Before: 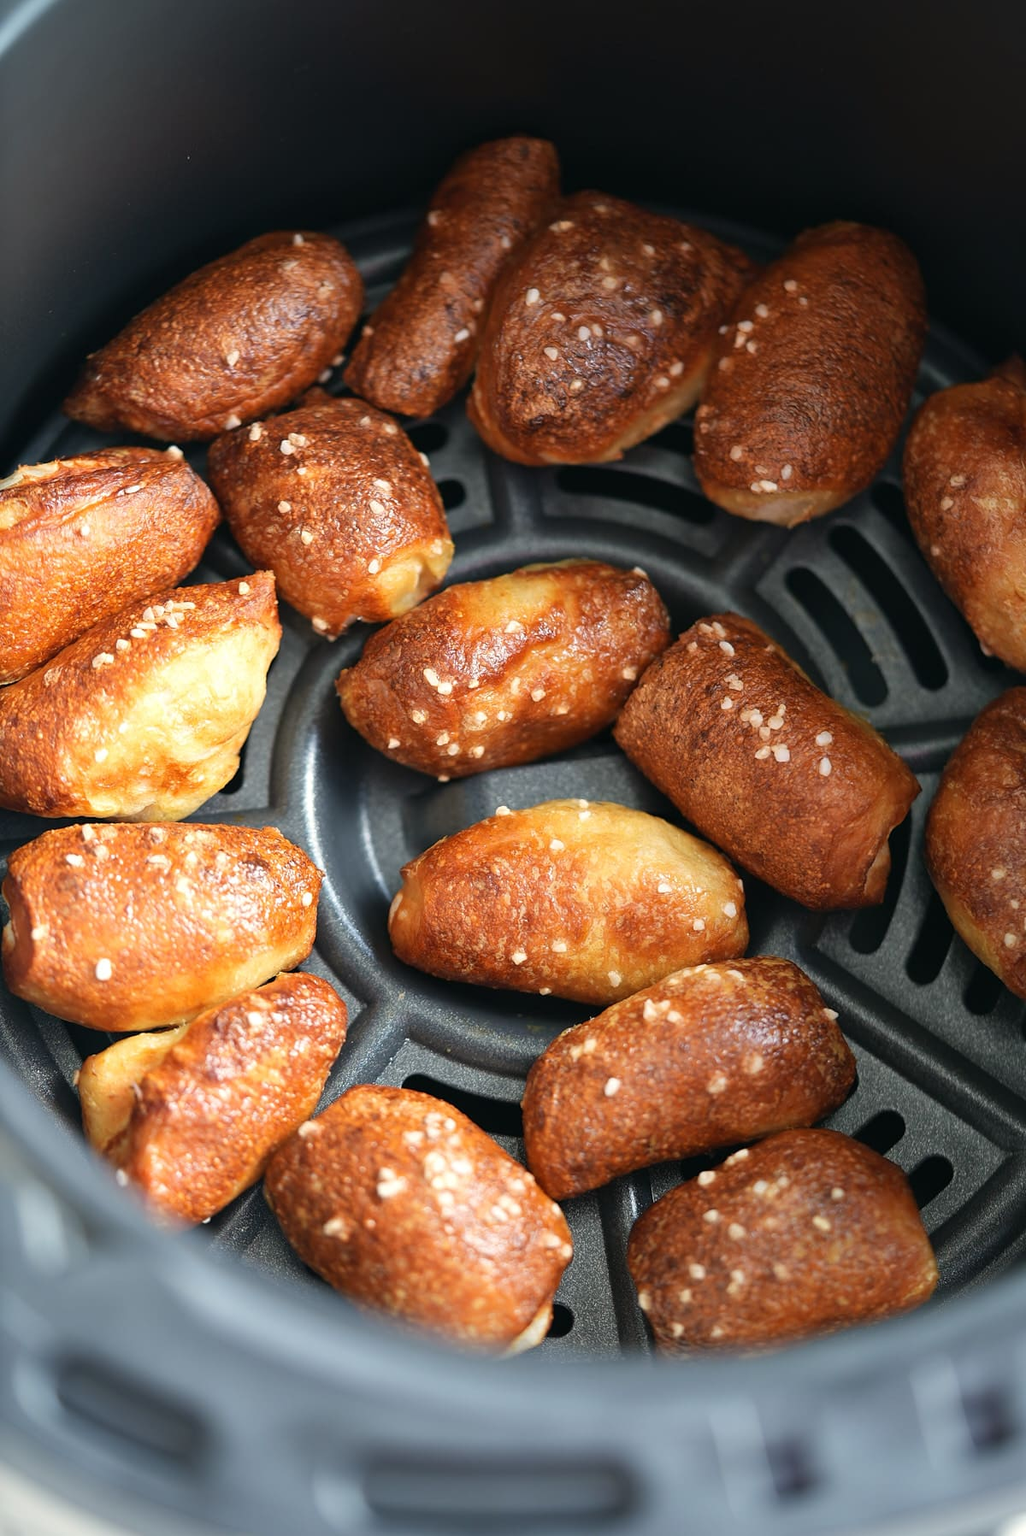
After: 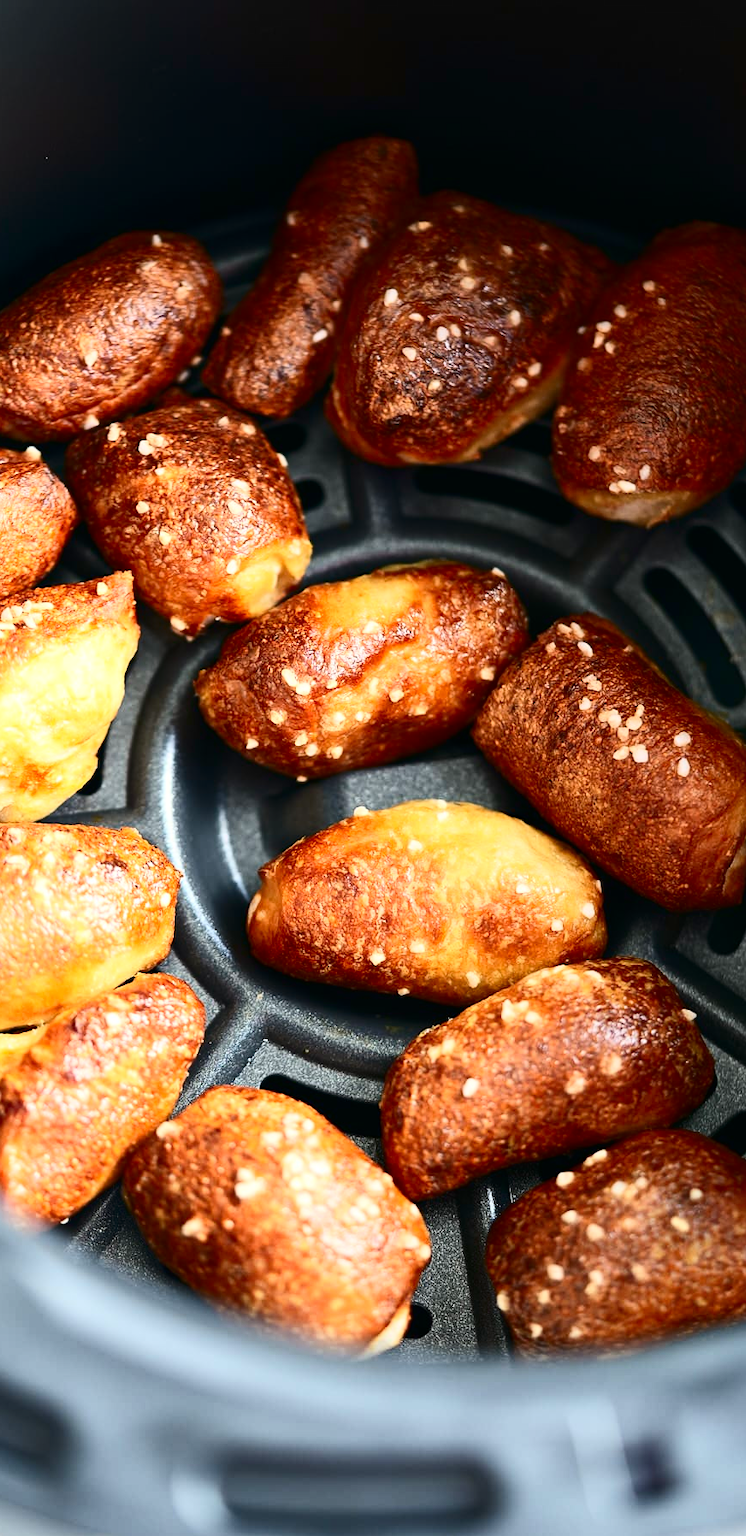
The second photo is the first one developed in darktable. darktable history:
contrast brightness saturation: contrast 0.397, brightness 0.046, saturation 0.252
crop: left 13.875%, right 13.301%
